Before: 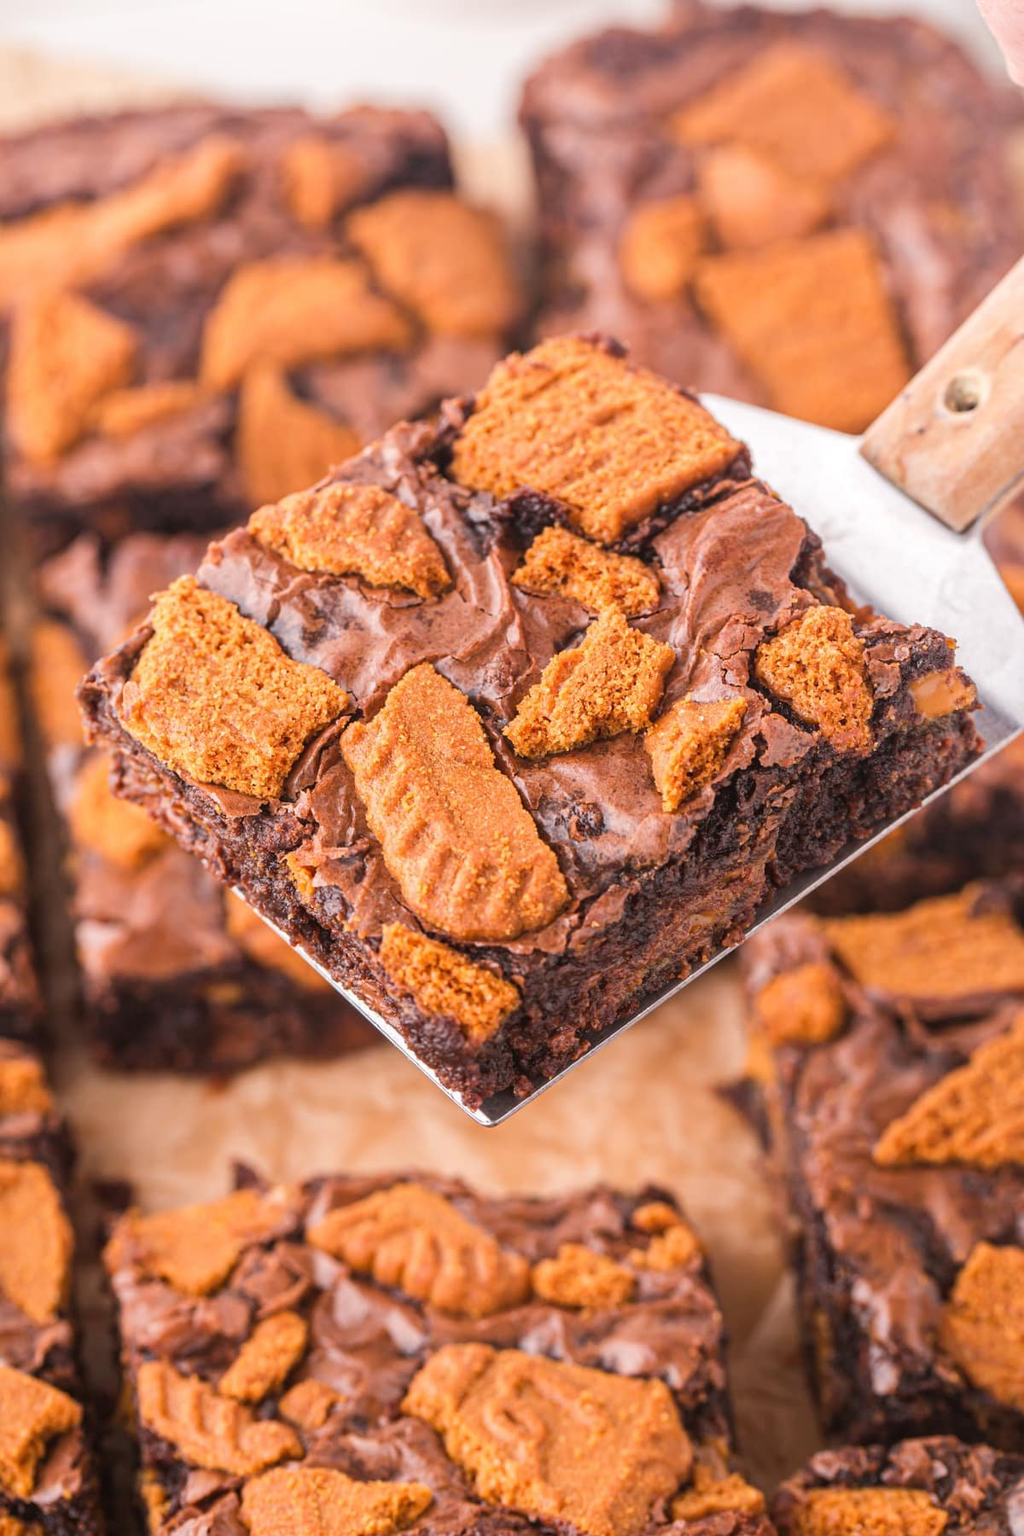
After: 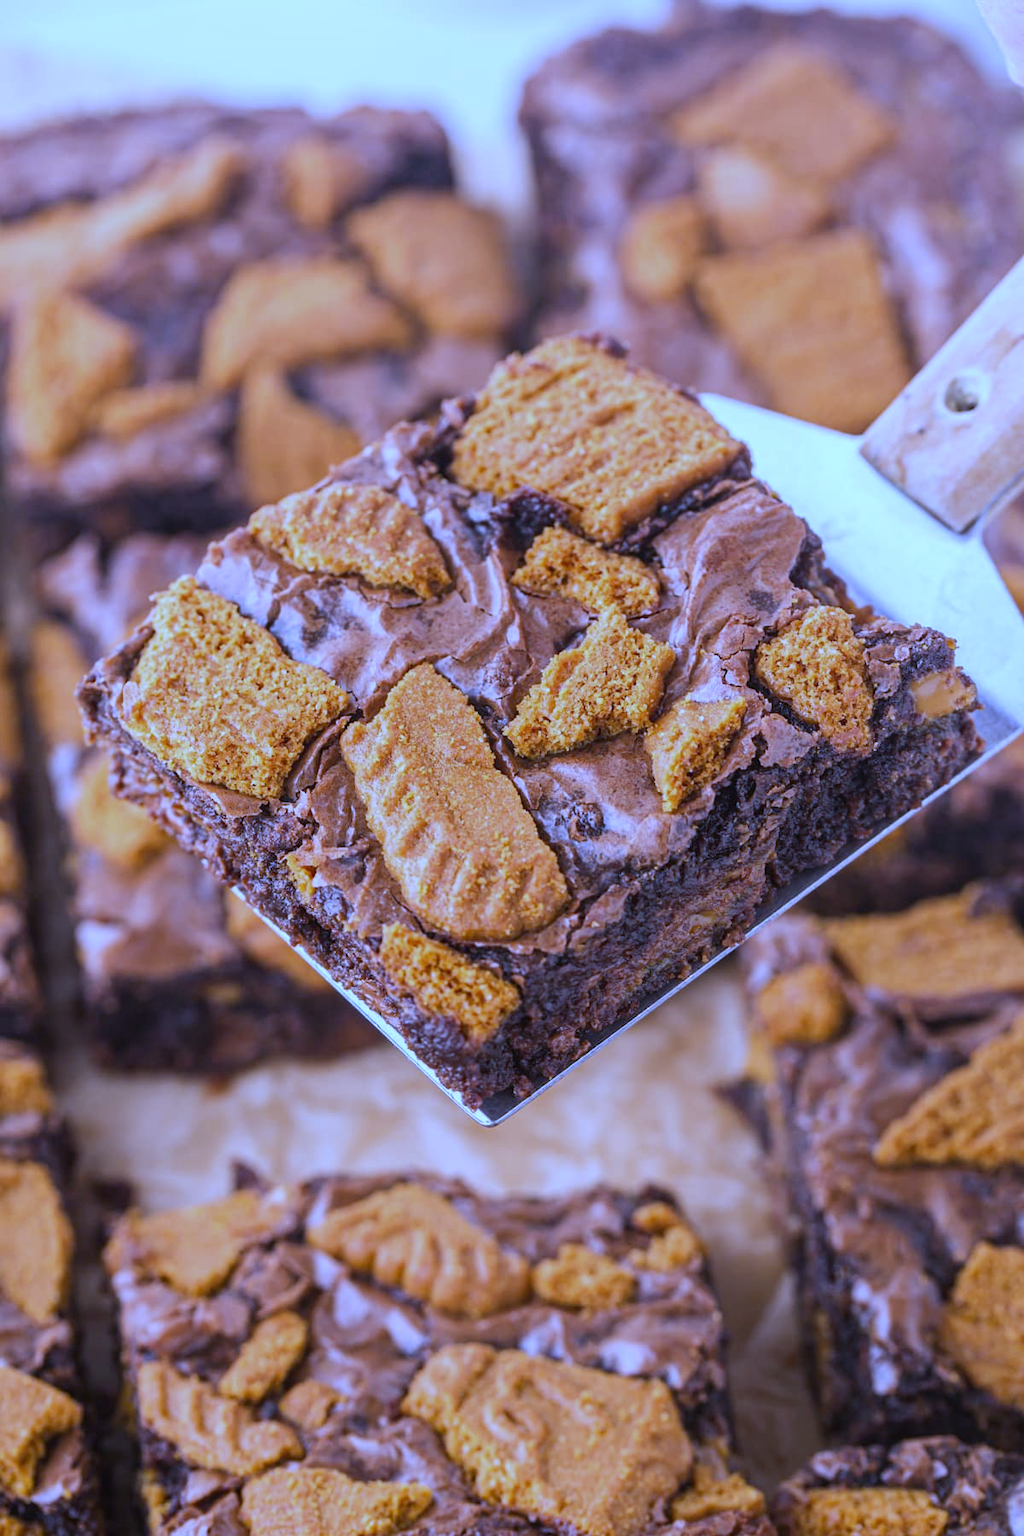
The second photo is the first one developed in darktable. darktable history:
exposure: exposure -0.116 EV, compensate exposure bias true, compensate highlight preservation false
white balance: red 0.766, blue 1.537
